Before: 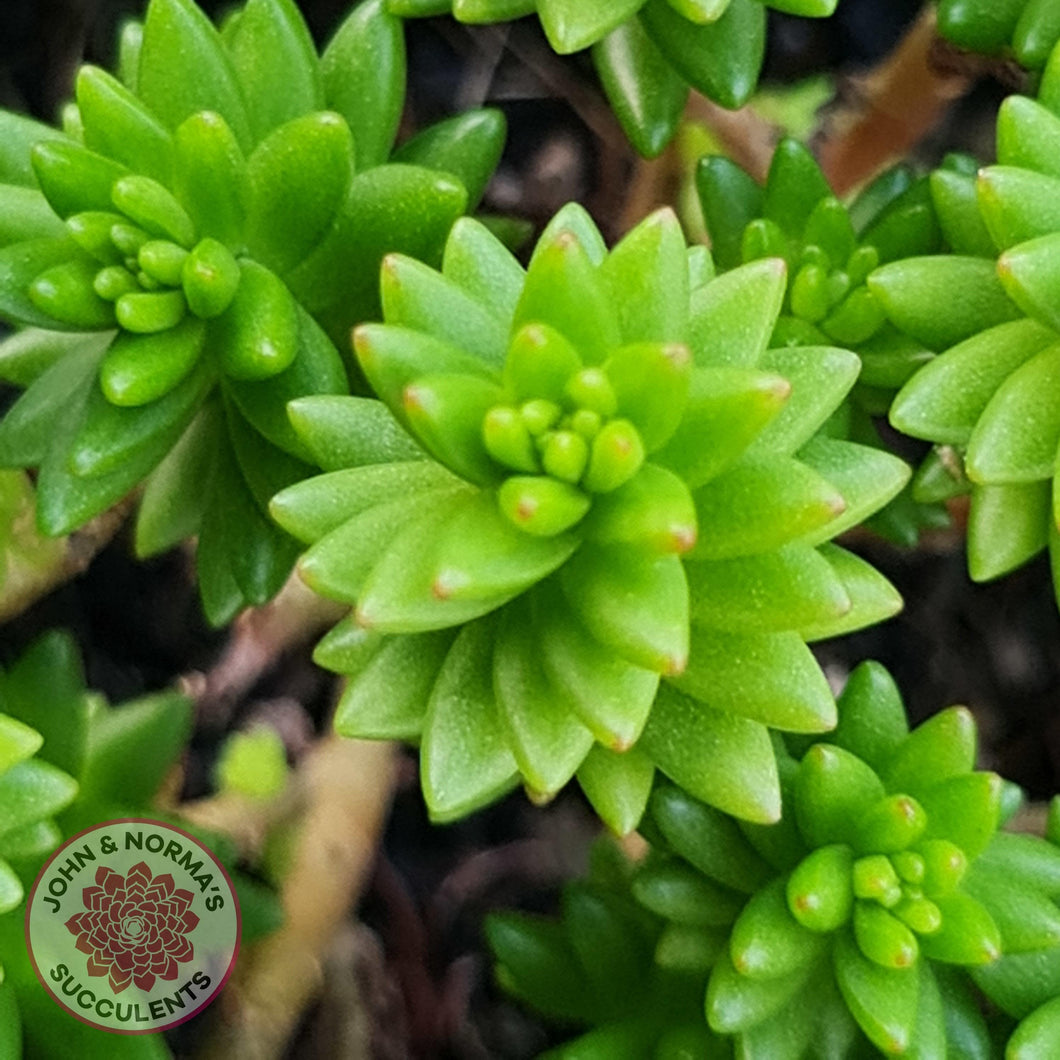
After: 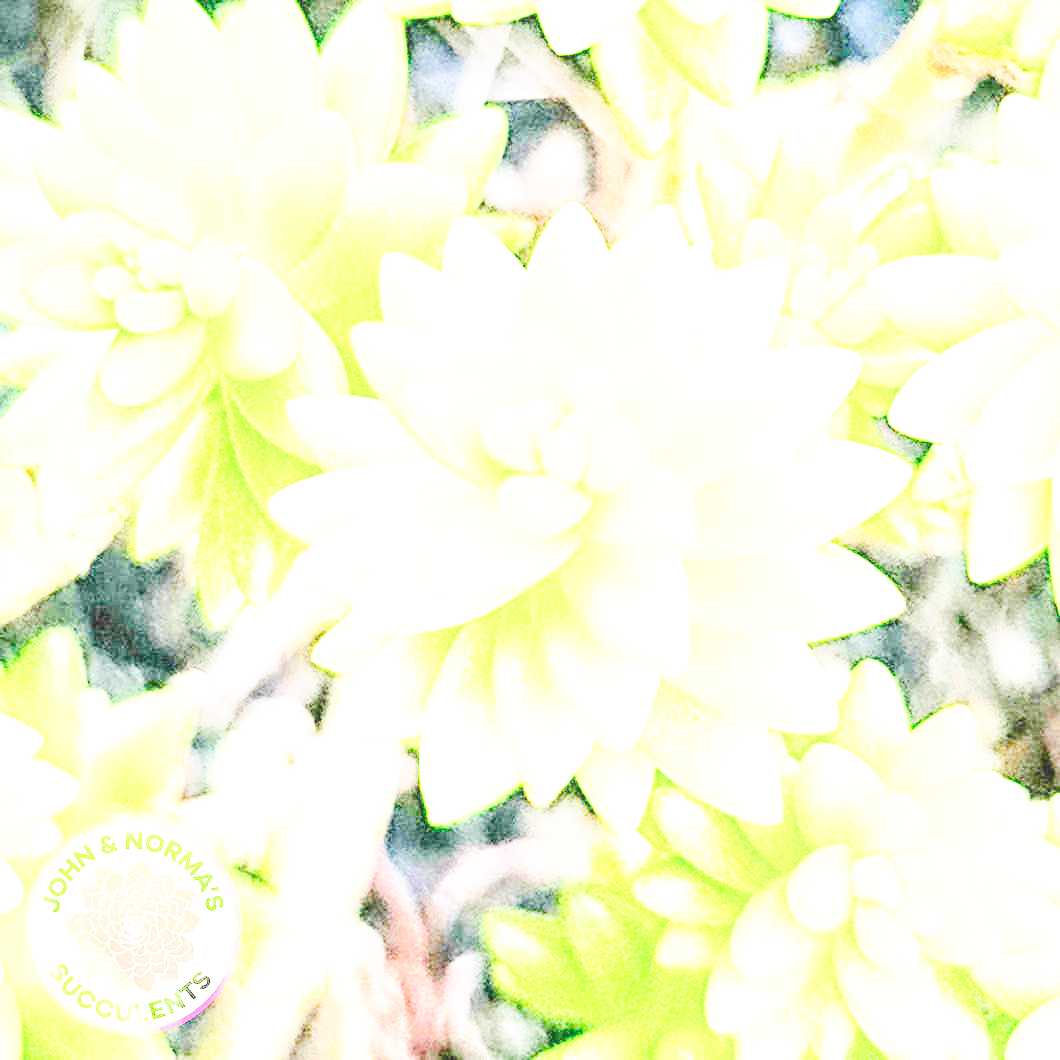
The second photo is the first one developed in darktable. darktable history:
local contrast: highlights 45%, shadows 3%, detail 99%
tone equalizer: -7 EV 0.147 EV, -6 EV 0.623 EV, -5 EV 1.14 EV, -4 EV 1.36 EV, -3 EV 1.14 EV, -2 EV 0.6 EV, -1 EV 0.163 EV, smoothing diameter 2.11%, edges refinement/feathering 24.71, mask exposure compensation -1.57 EV, filter diffusion 5
base curve: curves: ch0 [(0, 0) (0.007, 0.004) (0.027, 0.03) (0.046, 0.07) (0.207, 0.54) (0.442, 0.872) (0.673, 0.972) (1, 1)], preserve colors none
exposure: black level correction 0, exposure 3.984 EV, compensate highlight preservation false
